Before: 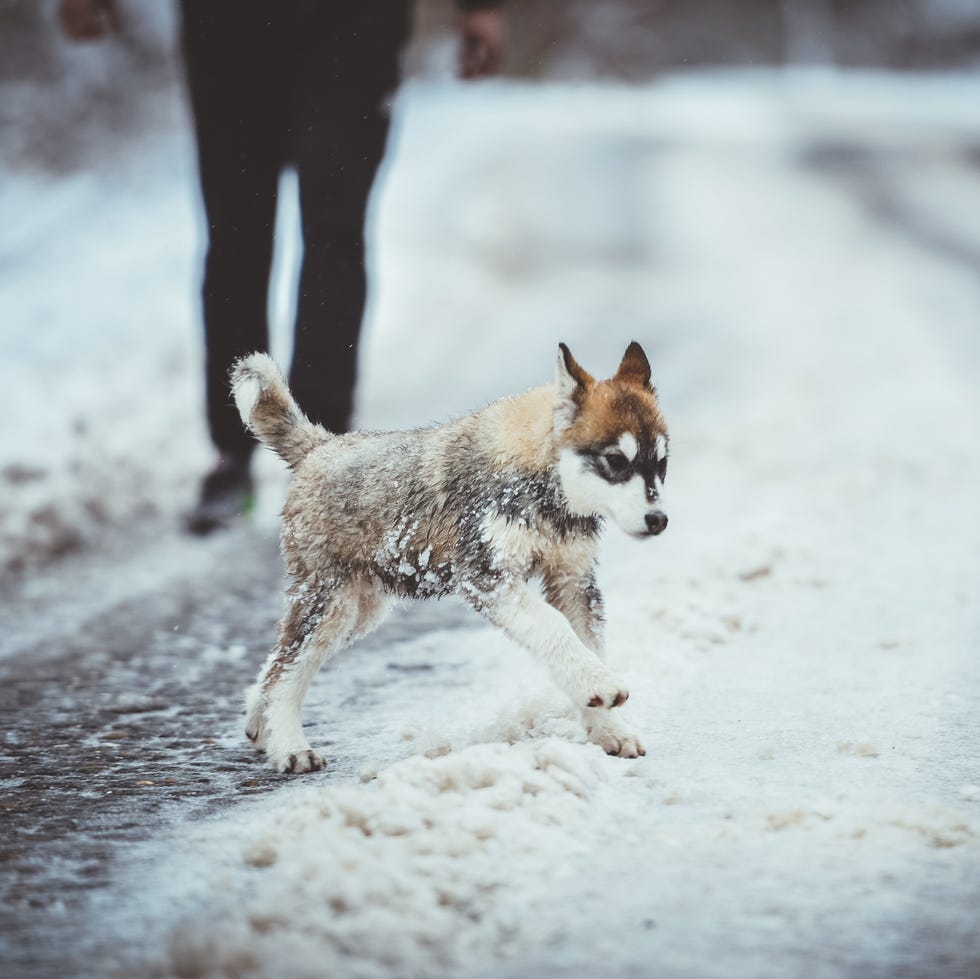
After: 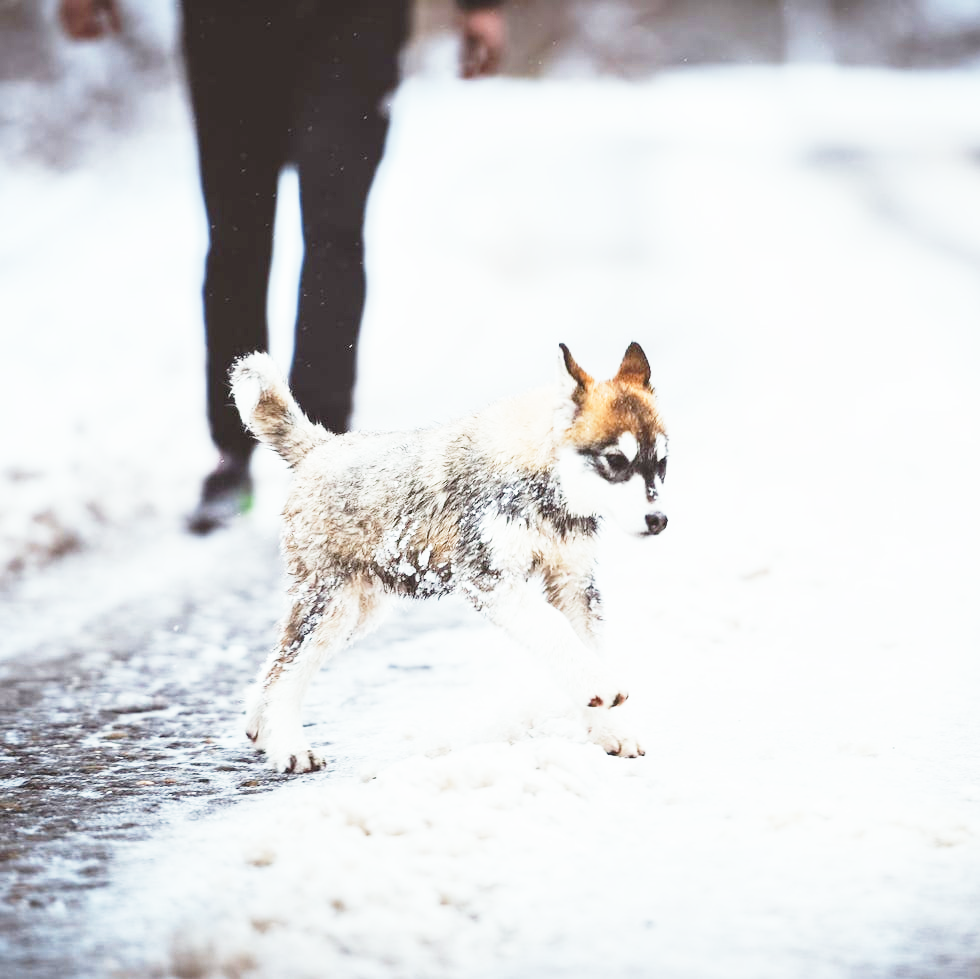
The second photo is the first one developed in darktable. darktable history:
tone curve: curves: ch0 [(0, 0.036) (0.119, 0.115) (0.461, 0.479) (0.715, 0.767) (0.817, 0.865) (1, 0.998)]; ch1 [(0, 0) (0.377, 0.416) (0.44, 0.461) (0.487, 0.49) (0.514, 0.525) (0.538, 0.561) (0.67, 0.713) (1, 1)]; ch2 [(0, 0) (0.38, 0.405) (0.463, 0.445) (0.492, 0.486) (0.529, 0.533) (0.578, 0.59) (0.653, 0.698) (1, 1)], preserve colors none
base curve: curves: ch0 [(0, 0) (0.012, 0.01) (0.073, 0.168) (0.31, 0.711) (0.645, 0.957) (1, 1)], preserve colors none
